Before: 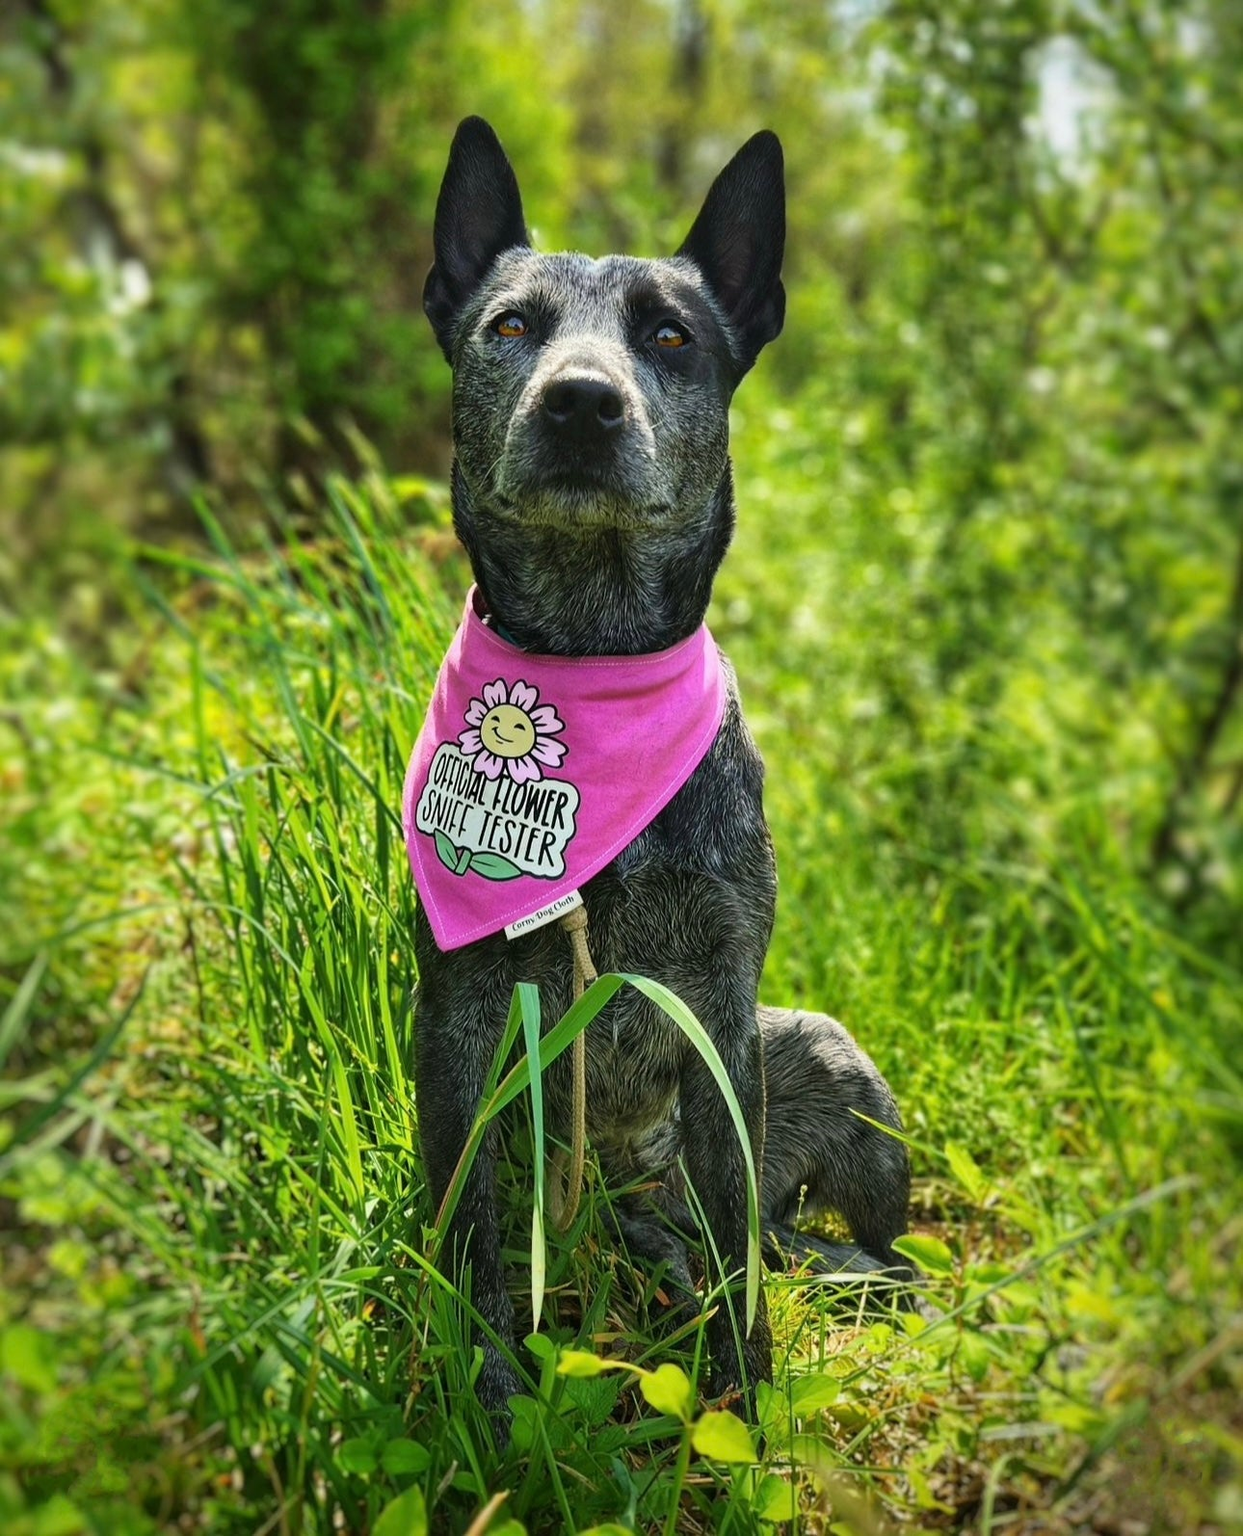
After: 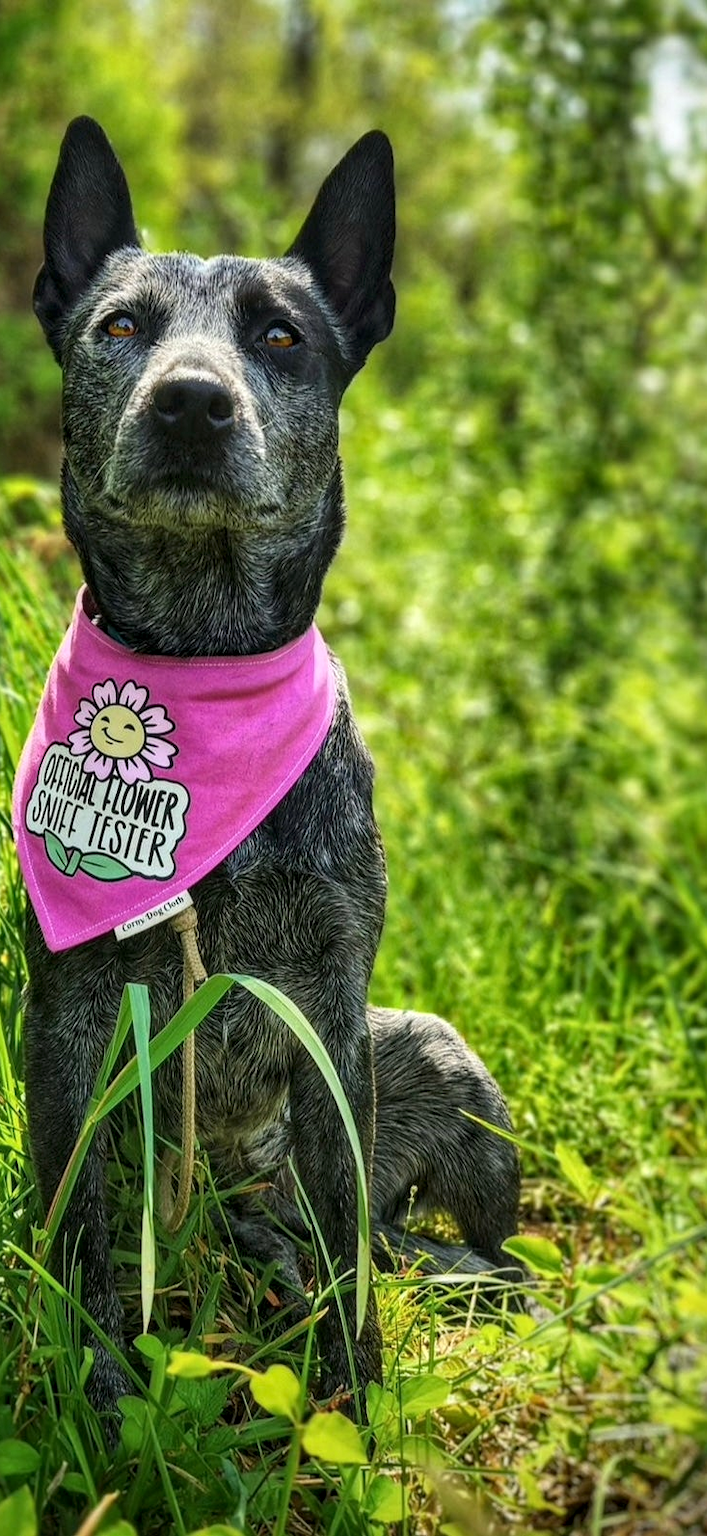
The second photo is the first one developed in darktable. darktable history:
crop: left 31.425%, top 0.012%, right 11.638%
local contrast: detail 130%
